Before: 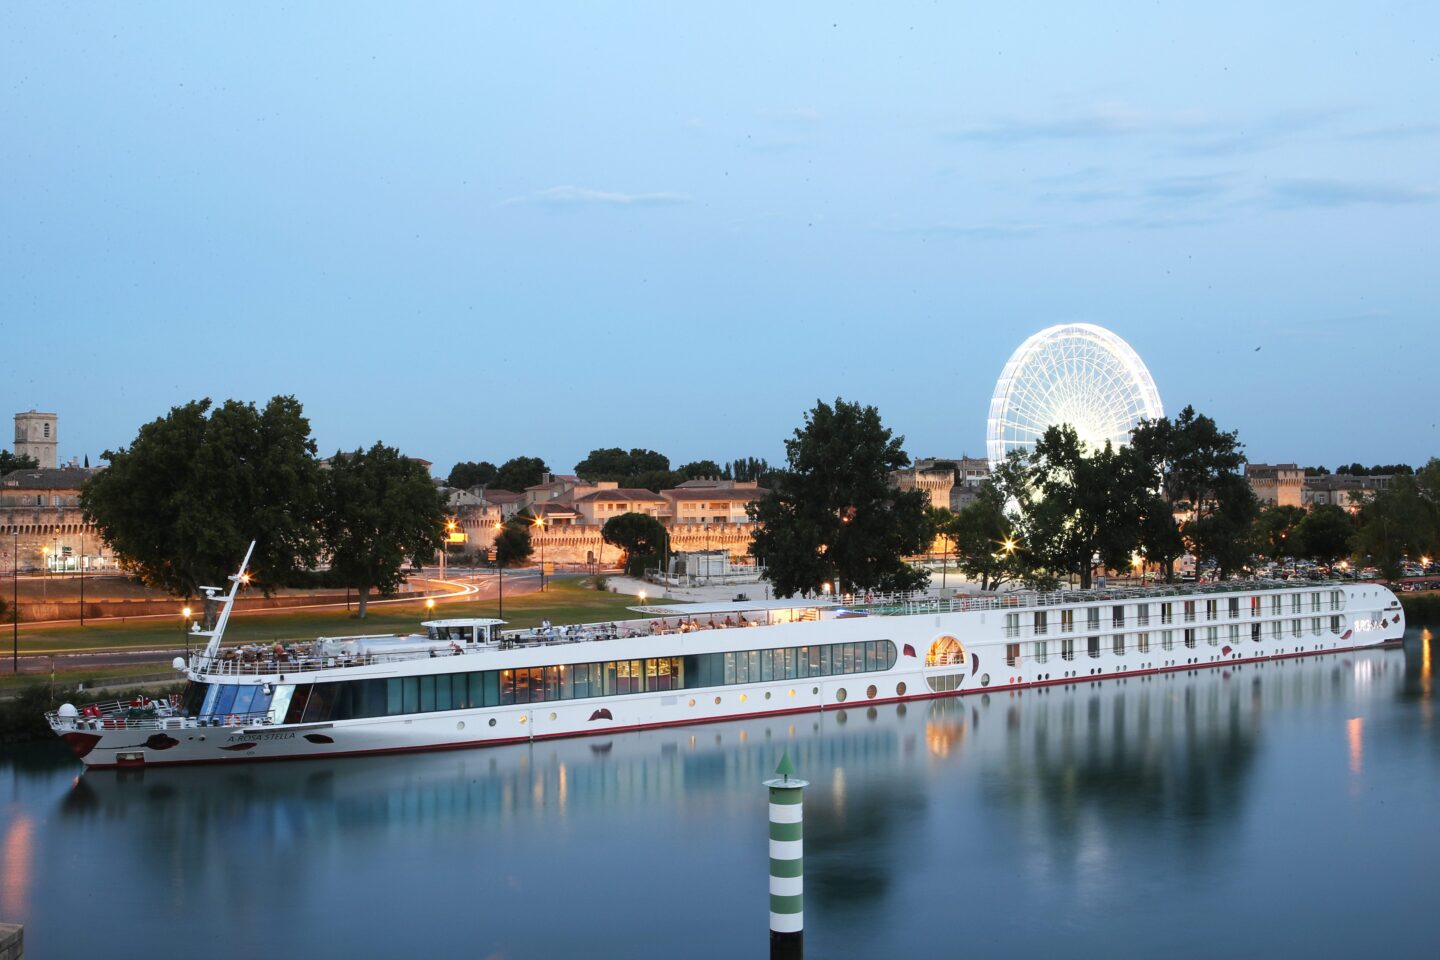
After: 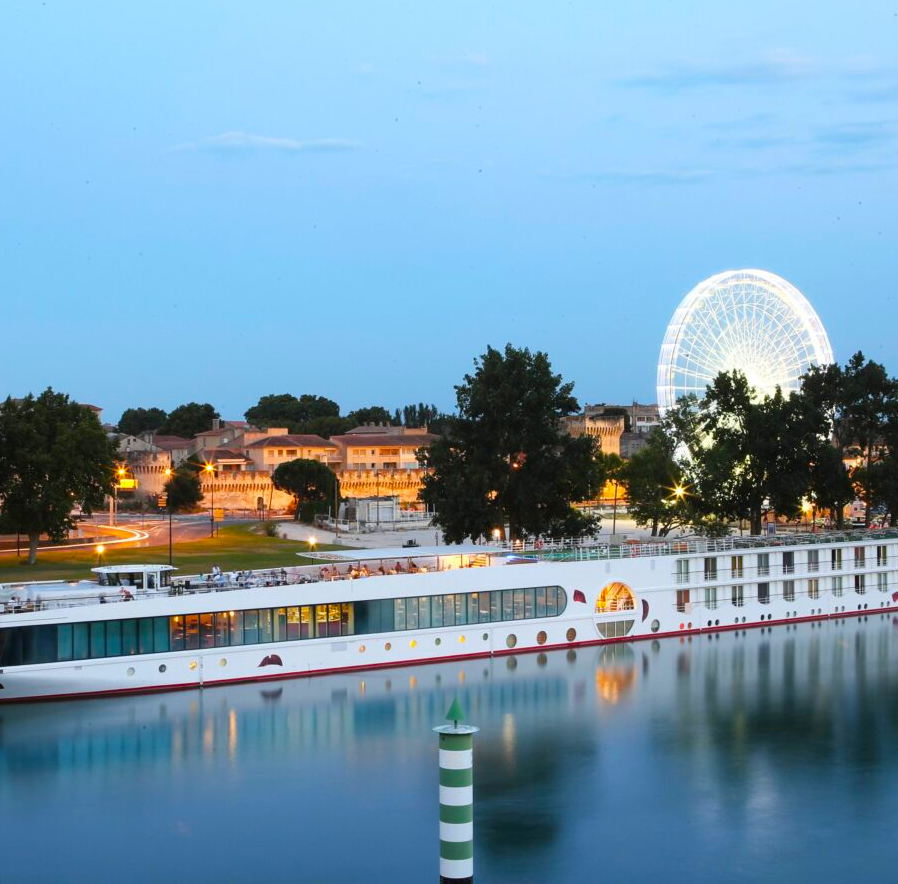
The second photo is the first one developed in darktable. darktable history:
color balance rgb: perceptual saturation grading › global saturation 30%, global vibrance 20%
crop and rotate: left 22.918%, top 5.629%, right 14.711%, bottom 2.247%
